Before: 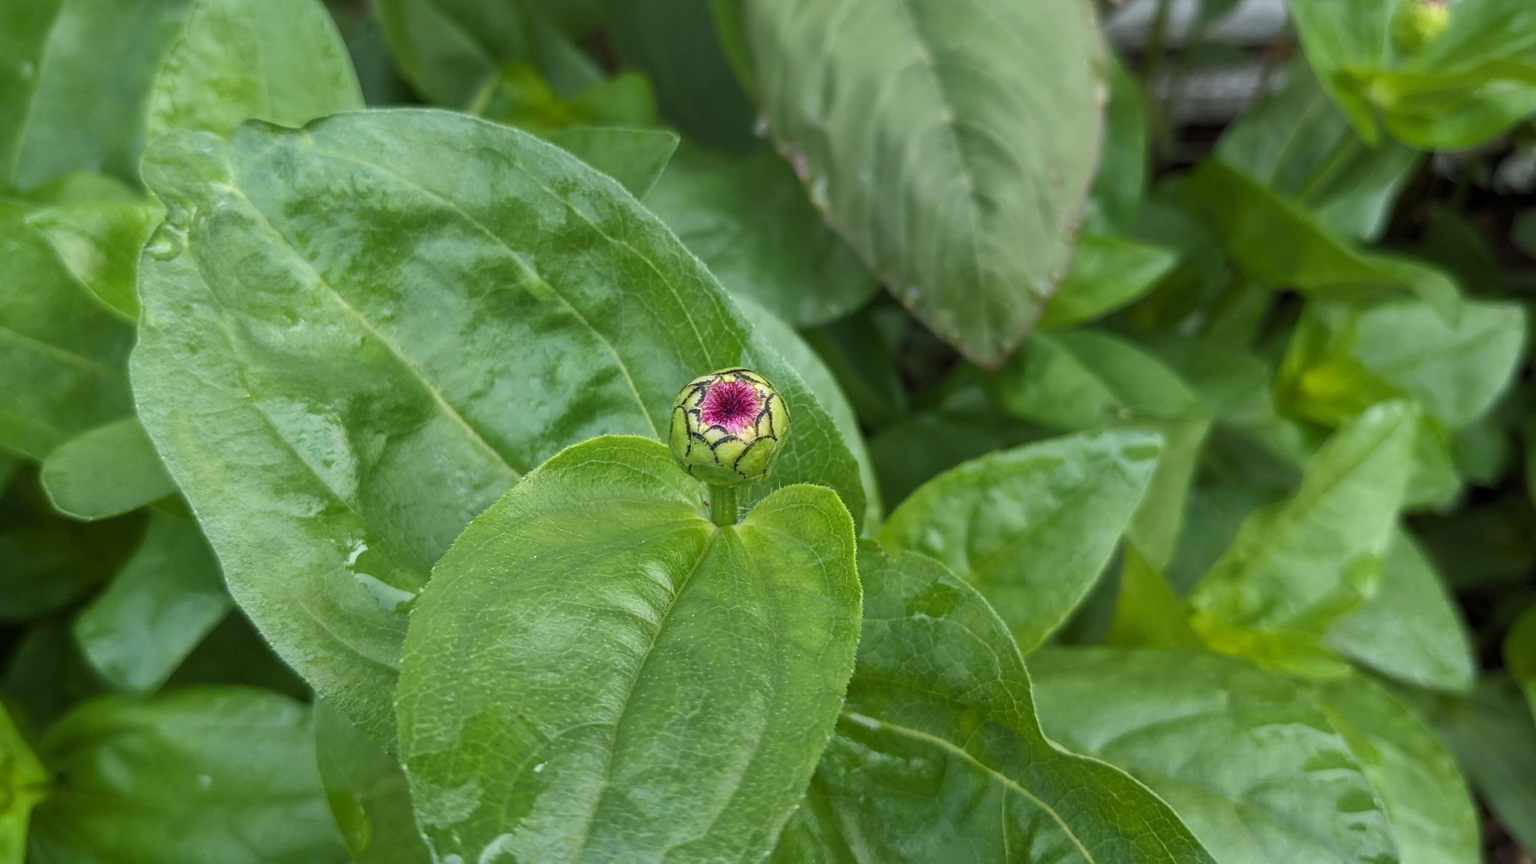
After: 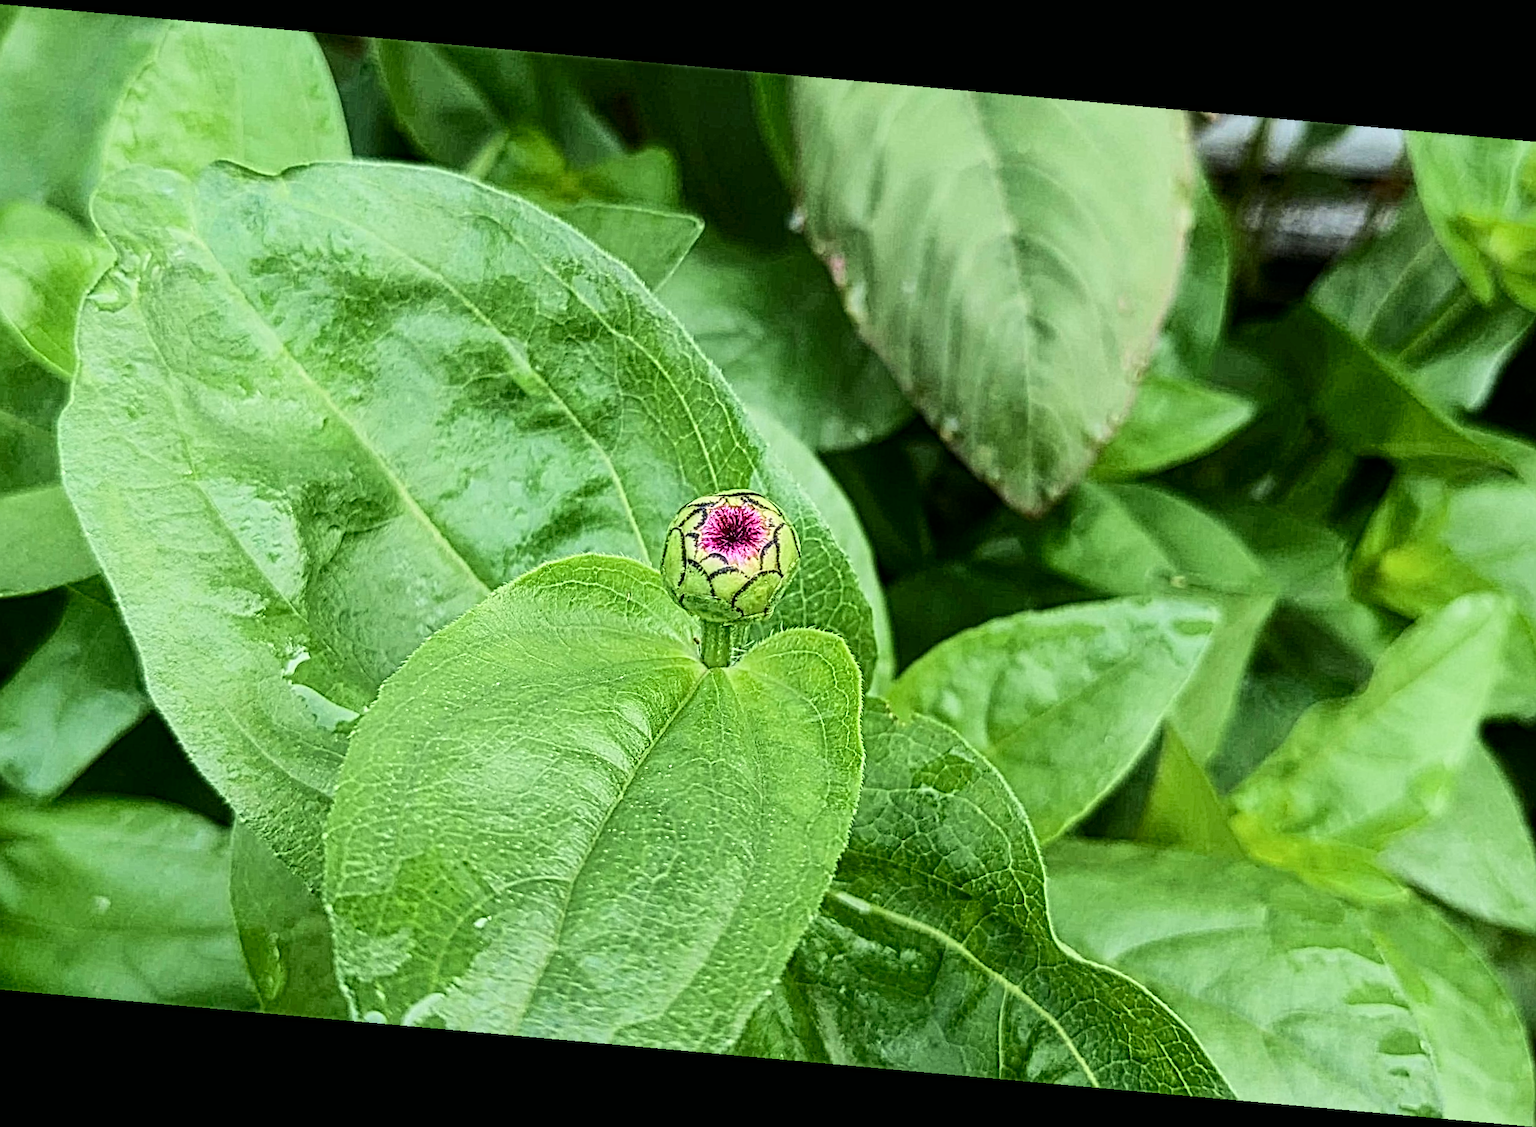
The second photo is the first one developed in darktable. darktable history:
crop: left 7.598%, right 7.873%
tone equalizer: -8 EV -0.75 EV, -7 EV -0.7 EV, -6 EV -0.6 EV, -5 EV -0.4 EV, -3 EV 0.4 EV, -2 EV 0.6 EV, -1 EV 0.7 EV, +0 EV 0.75 EV, edges refinement/feathering 500, mask exposure compensation -1.57 EV, preserve details no
contrast equalizer: y [[0.5, 0.488, 0.462, 0.461, 0.491, 0.5], [0.5 ×6], [0.5 ×6], [0 ×6], [0 ×6]]
local contrast: mode bilateral grid, contrast 20, coarseness 3, detail 300%, midtone range 0.2
tone curve: curves: ch0 [(0, 0) (0.114, 0.083) (0.291, 0.3) (0.447, 0.535) (0.602, 0.712) (0.772, 0.864) (0.999, 0.978)]; ch1 [(0, 0) (0.389, 0.352) (0.458, 0.433) (0.486, 0.474) (0.509, 0.505) (0.535, 0.541) (0.555, 0.557) (0.677, 0.724) (1, 1)]; ch2 [(0, 0) (0.369, 0.388) (0.449, 0.431) (0.501, 0.5) (0.528, 0.552) (0.561, 0.596) (0.697, 0.721) (1, 1)], color space Lab, independent channels, preserve colors none
rotate and perspective: rotation 5.12°, automatic cropping off
filmic rgb: black relative exposure -7.65 EV, white relative exposure 4.56 EV, hardness 3.61
